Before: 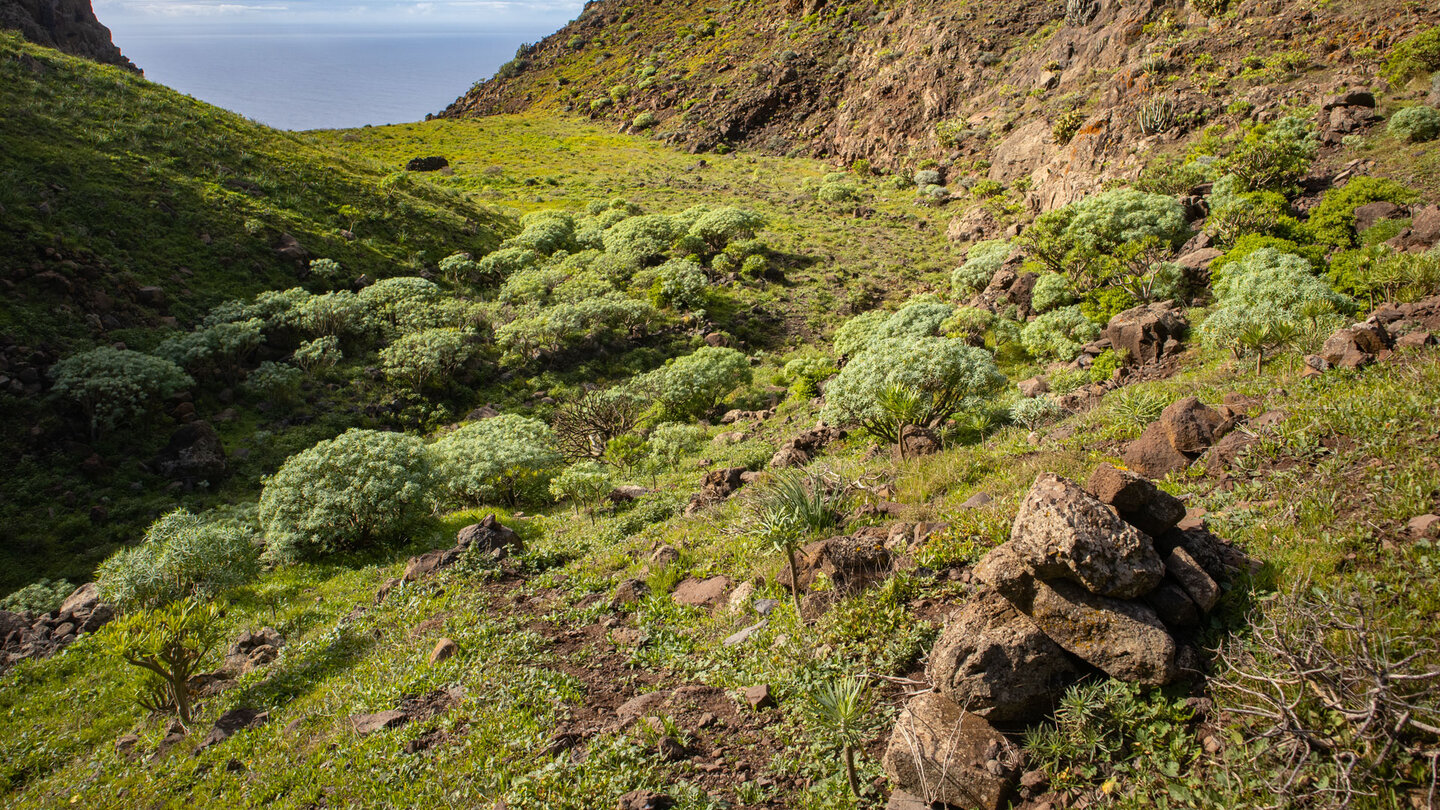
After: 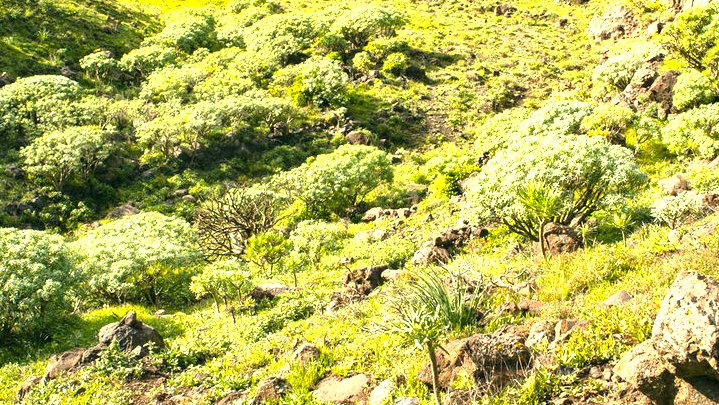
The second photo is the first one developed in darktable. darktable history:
color correction: highlights a* -0.482, highlights b* 9.48, shadows a* -9.48, shadows b* 0.803
crop: left 25%, top 25%, right 25%, bottom 25%
local contrast: mode bilateral grid, contrast 20, coarseness 50, detail 120%, midtone range 0.2
exposure: black level correction 0, exposure 1.5 EV, compensate highlight preservation false
